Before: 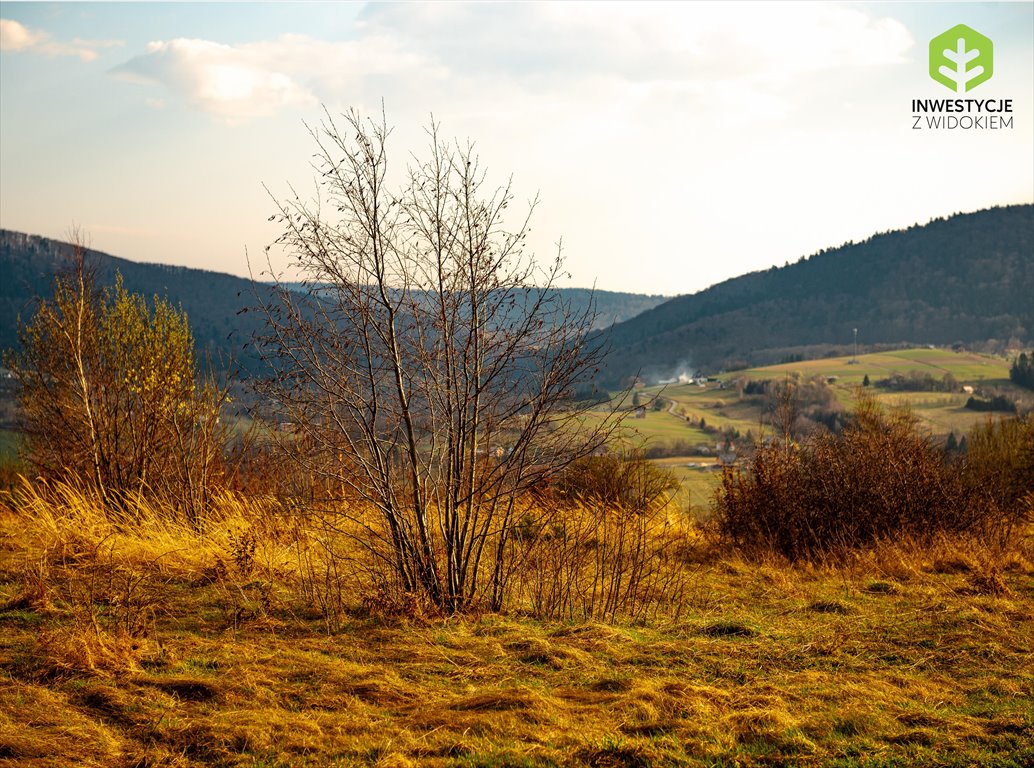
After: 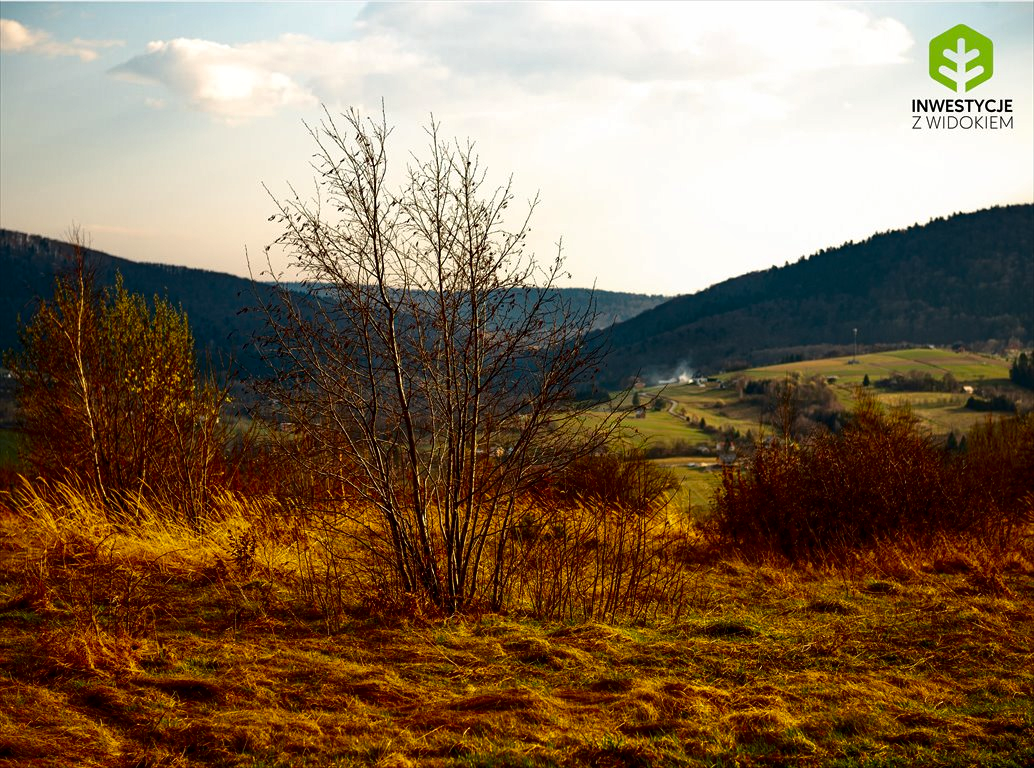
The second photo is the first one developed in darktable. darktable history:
contrast brightness saturation: contrast 0.1, brightness -0.26, saturation 0.14
local contrast: mode bilateral grid, contrast 20, coarseness 50, detail 120%, midtone range 0.2
